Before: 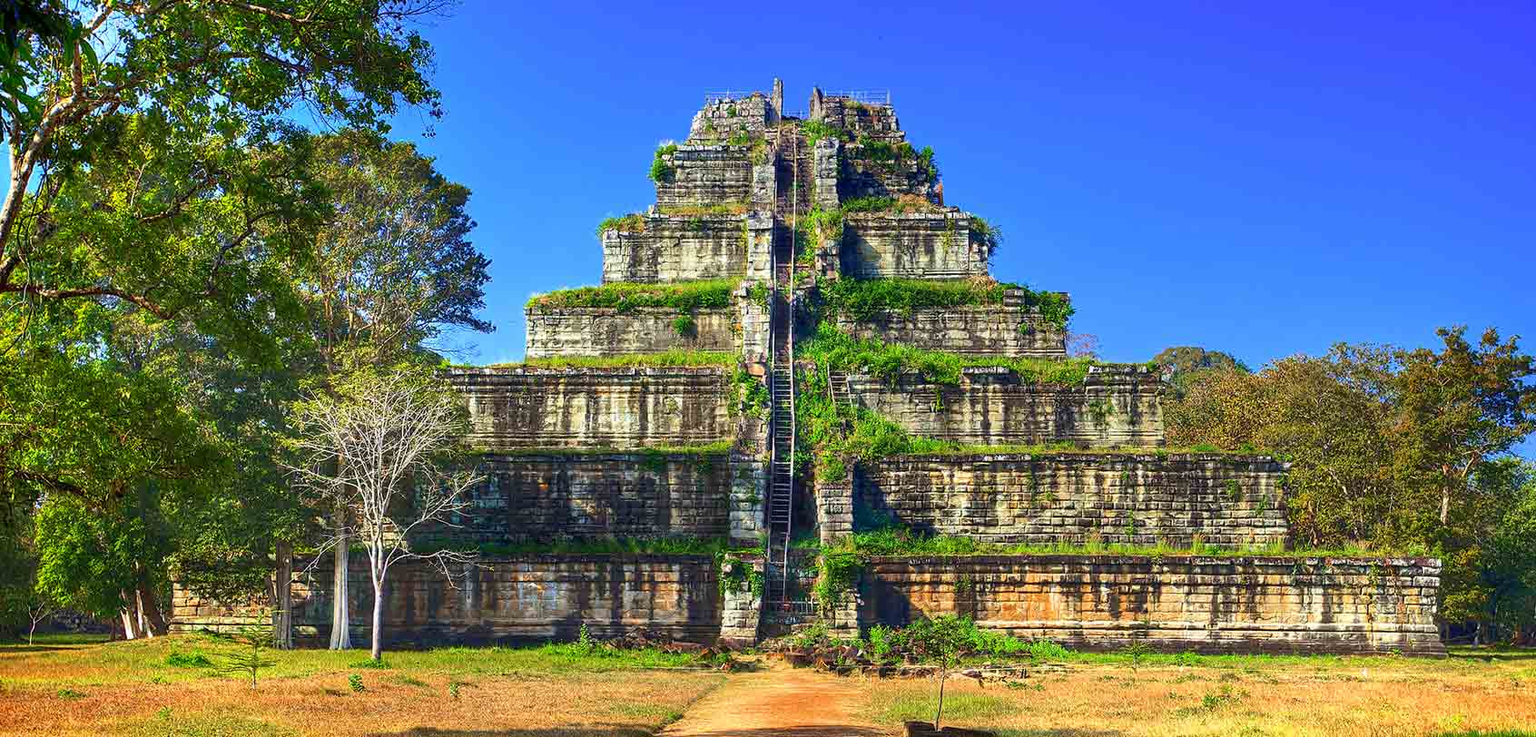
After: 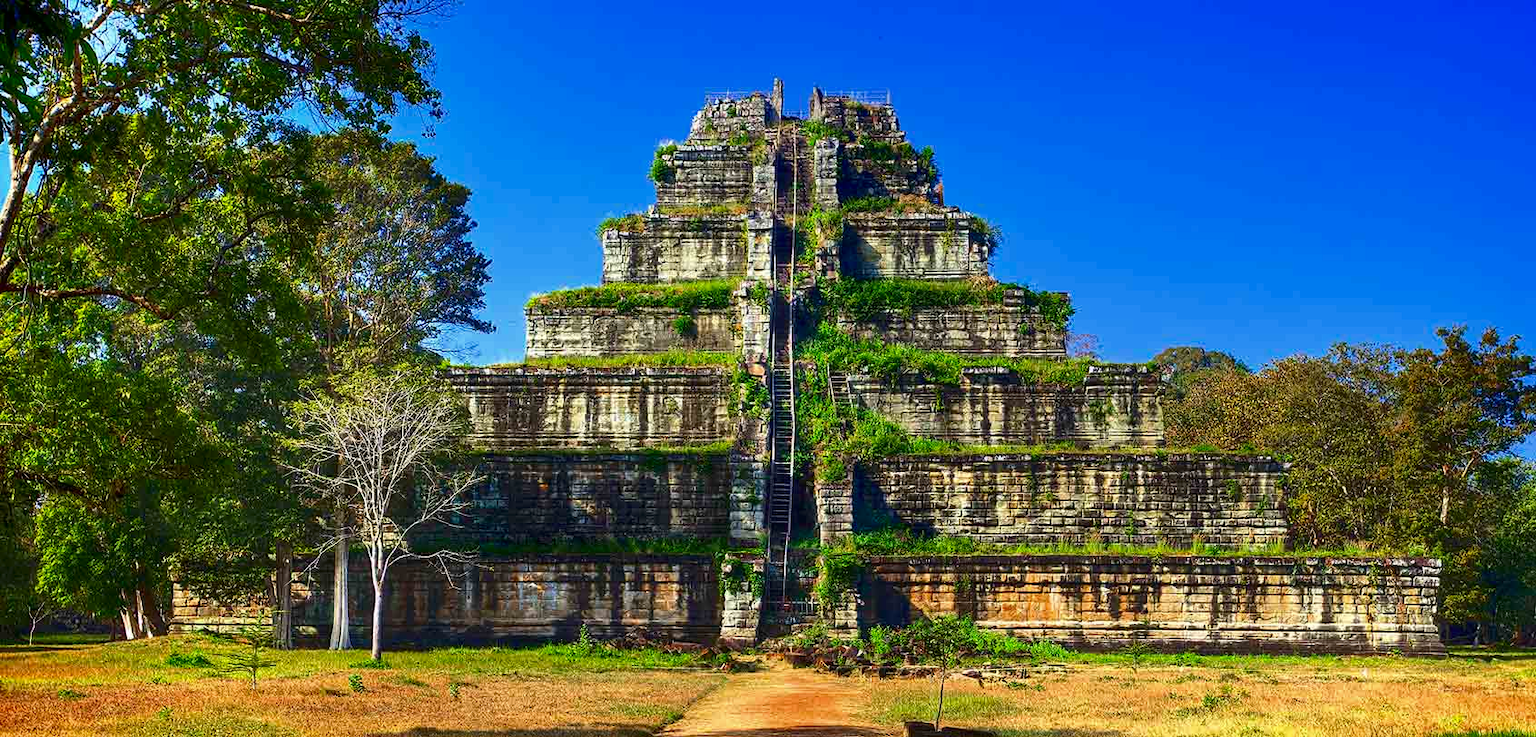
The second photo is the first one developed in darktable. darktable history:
contrast brightness saturation: contrast 0.068, brightness -0.126, saturation 0.056
